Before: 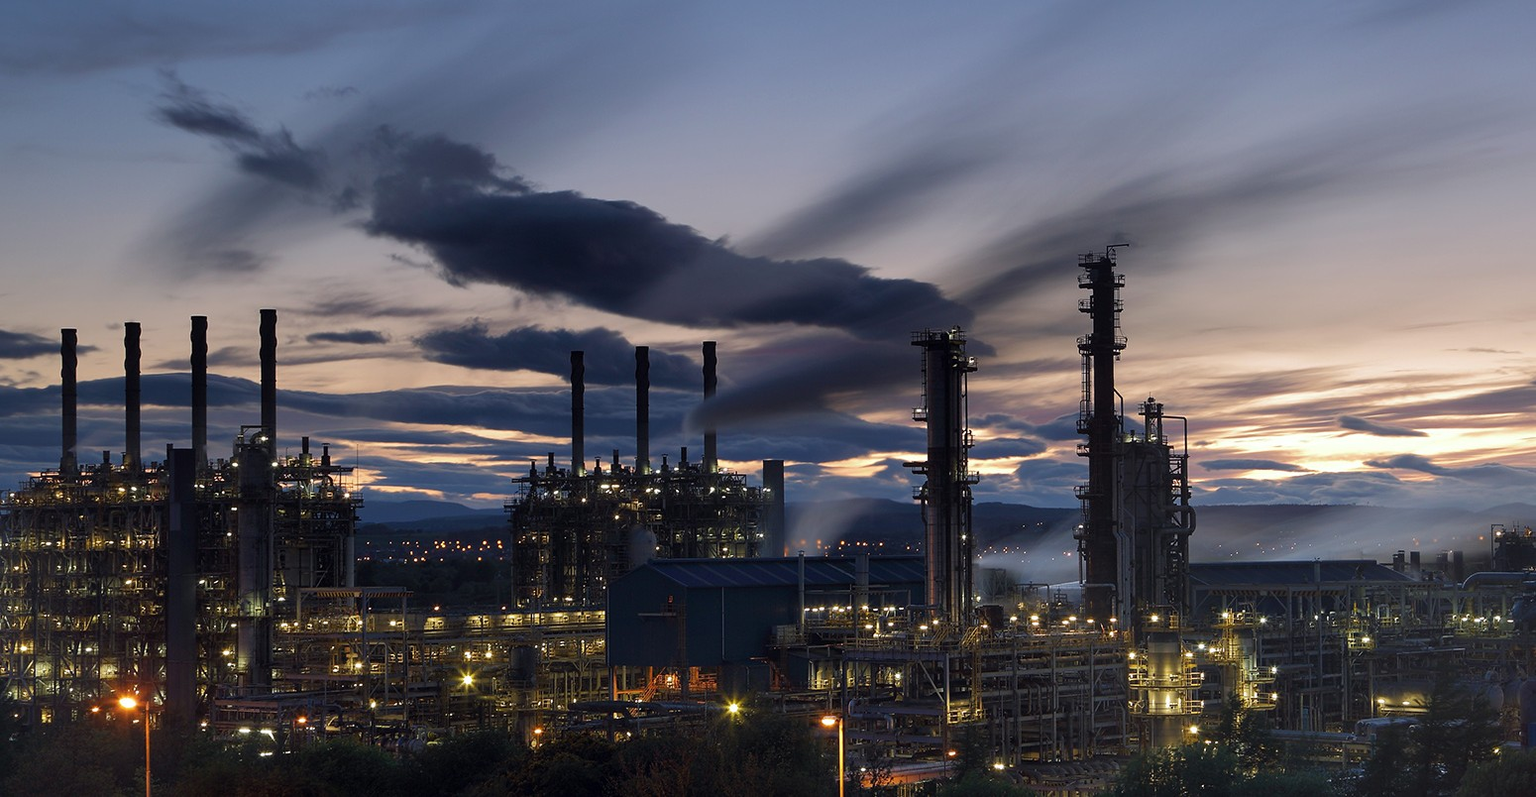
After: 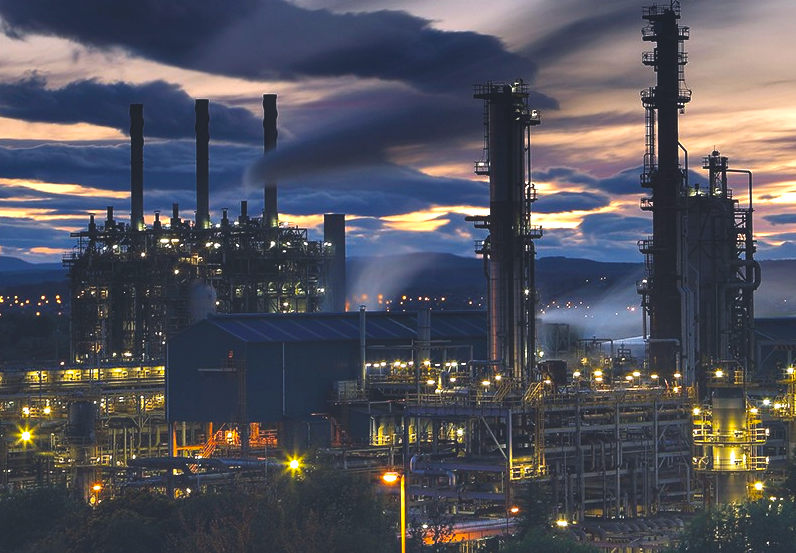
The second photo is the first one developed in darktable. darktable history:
crop and rotate: left 28.809%, top 31.107%, right 19.831%
color balance rgb: shadows lift › chroma 4.057%, shadows lift › hue 252.08°, global offset › luminance 1.997%, linear chroma grading › global chroma 10.481%, perceptual saturation grading › global saturation 31.212%, perceptual brilliance grading › highlights 15.744%, perceptual brilliance grading › shadows -13.768%, global vibrance 20%
local contrast: highlights 105%, shadows 98%, detail 120%, midtone range 0.2
shadows and highlights: low approximation 0.01, soften with gaussian
